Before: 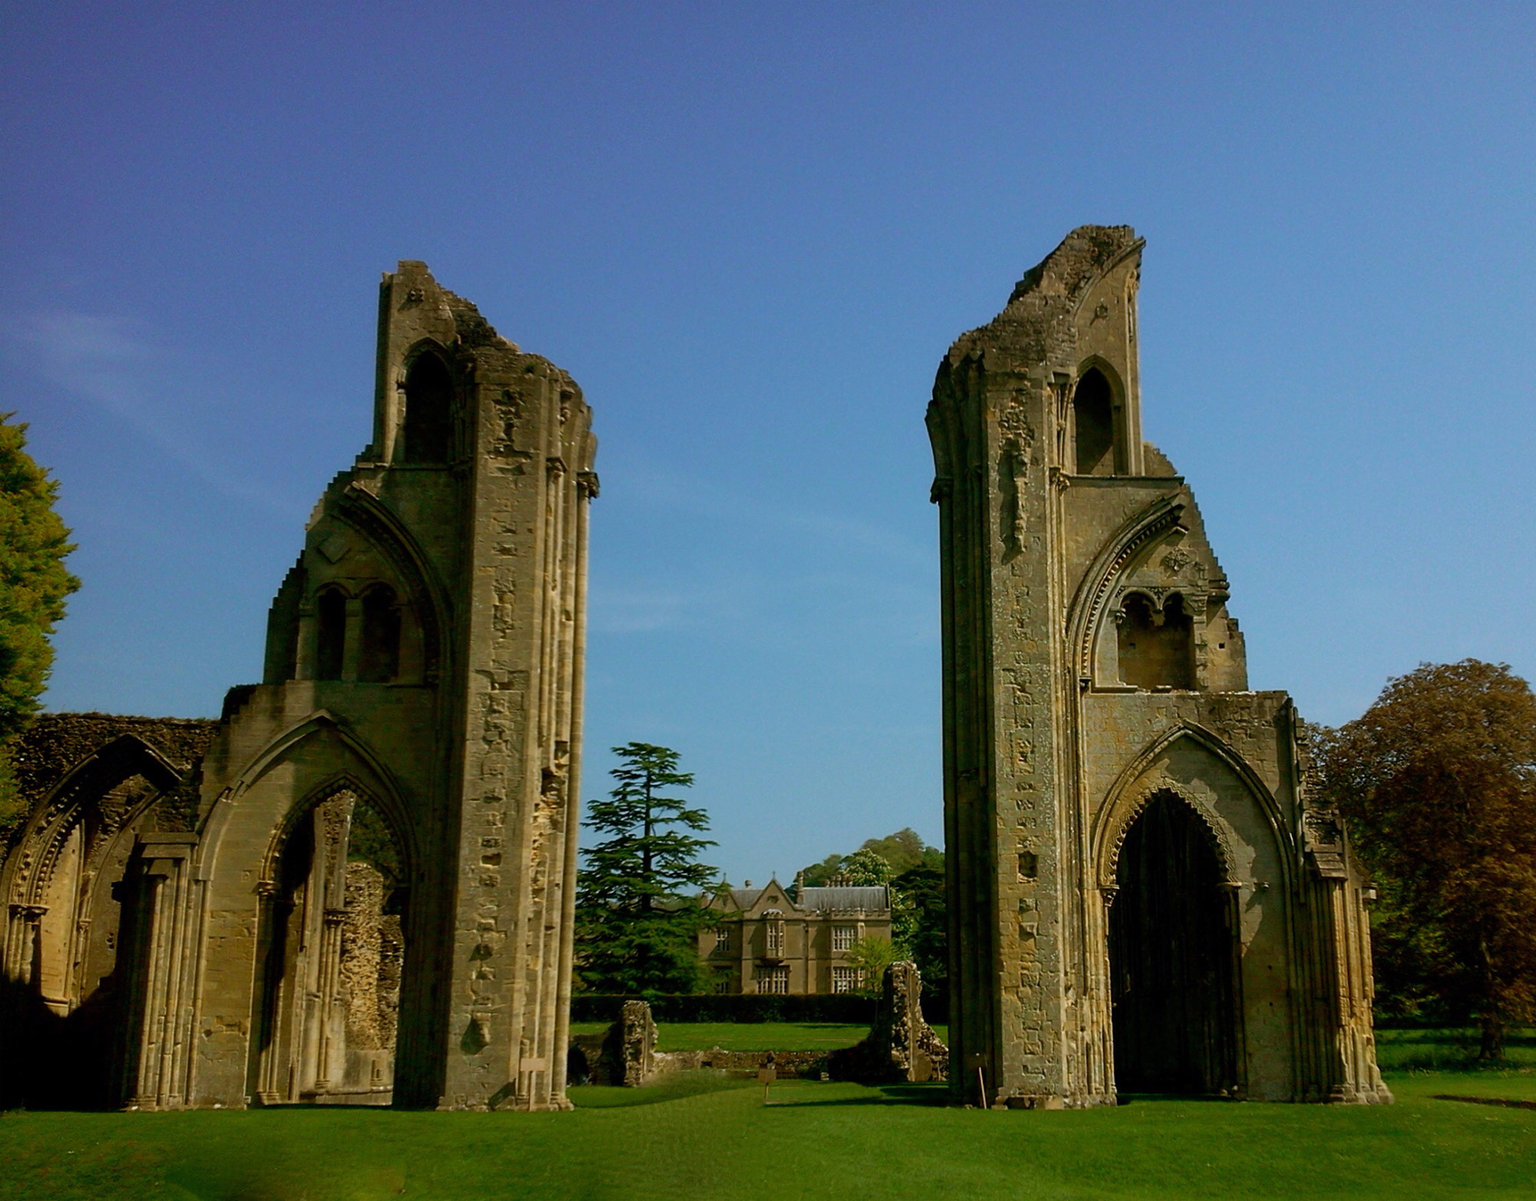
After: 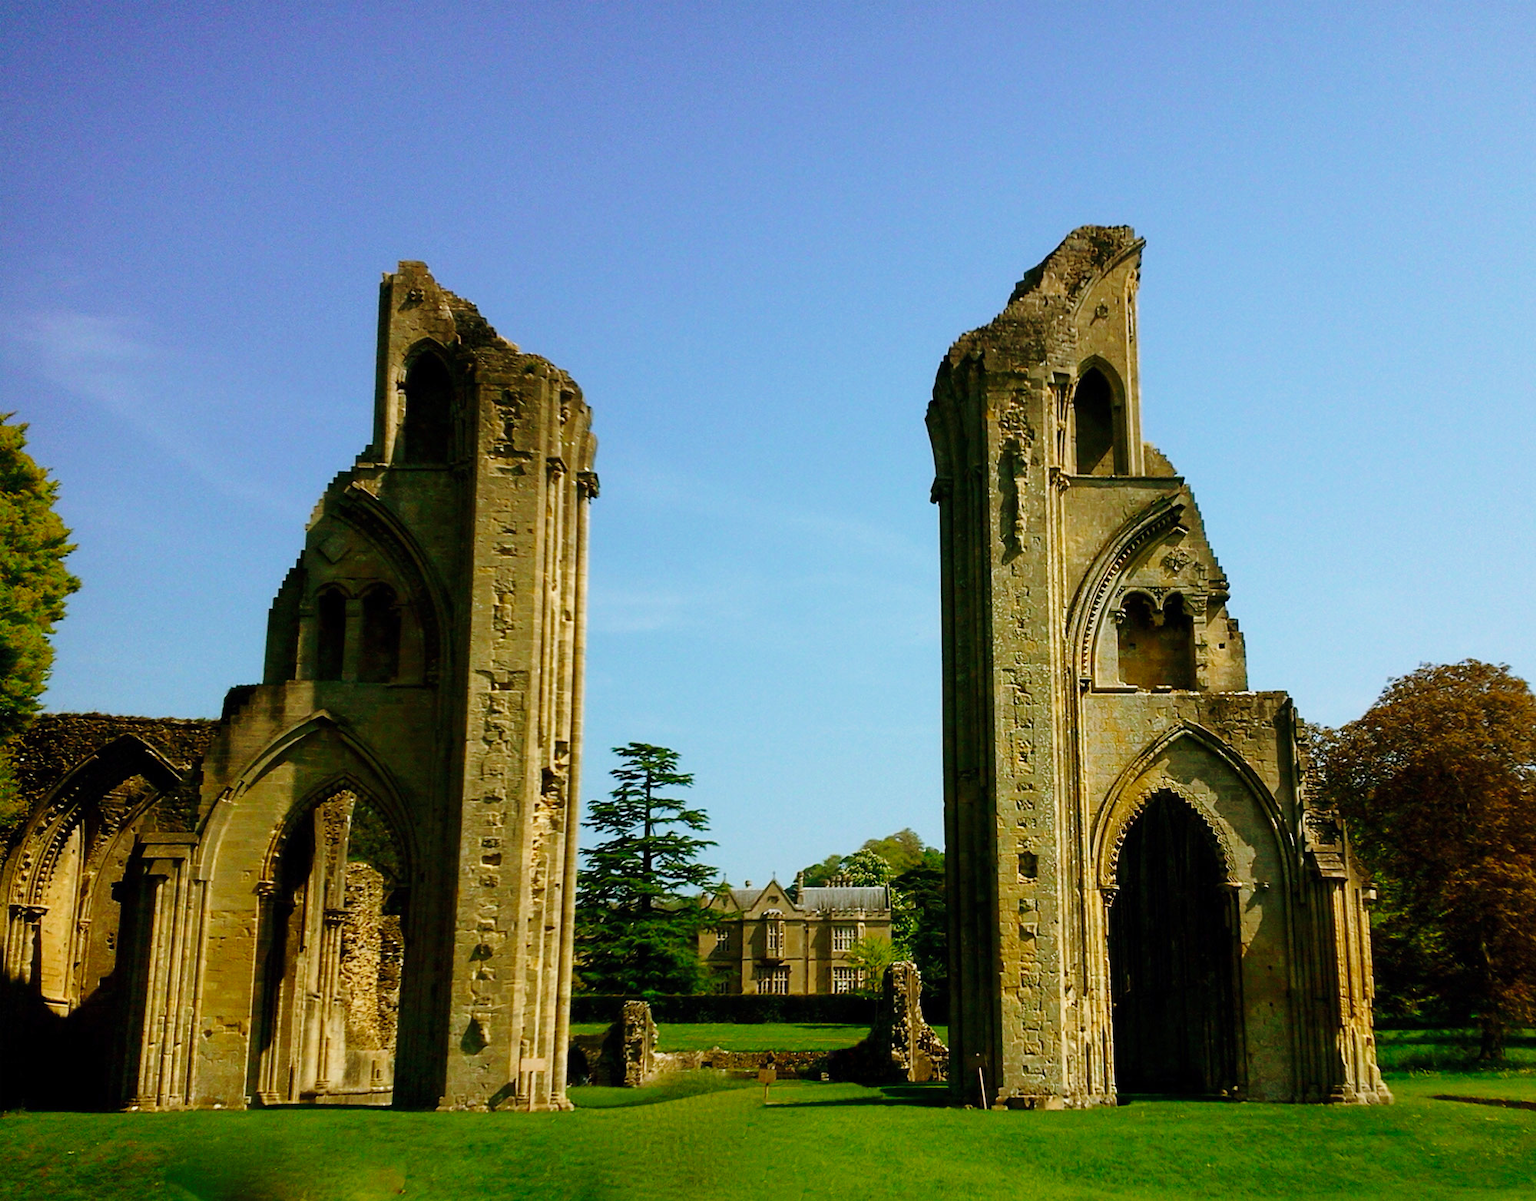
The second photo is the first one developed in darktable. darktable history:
base curve: curves: ch0 [(0, 0) (0.028, 0.03) (0.121, 0.232) (0.46, 0.748) (0.859, 0.968) (1, 1)], preserve colors none
tone equalizer: edges refinement/feathering 500, mask exposure compensation -1.57 EV, preserve details no
